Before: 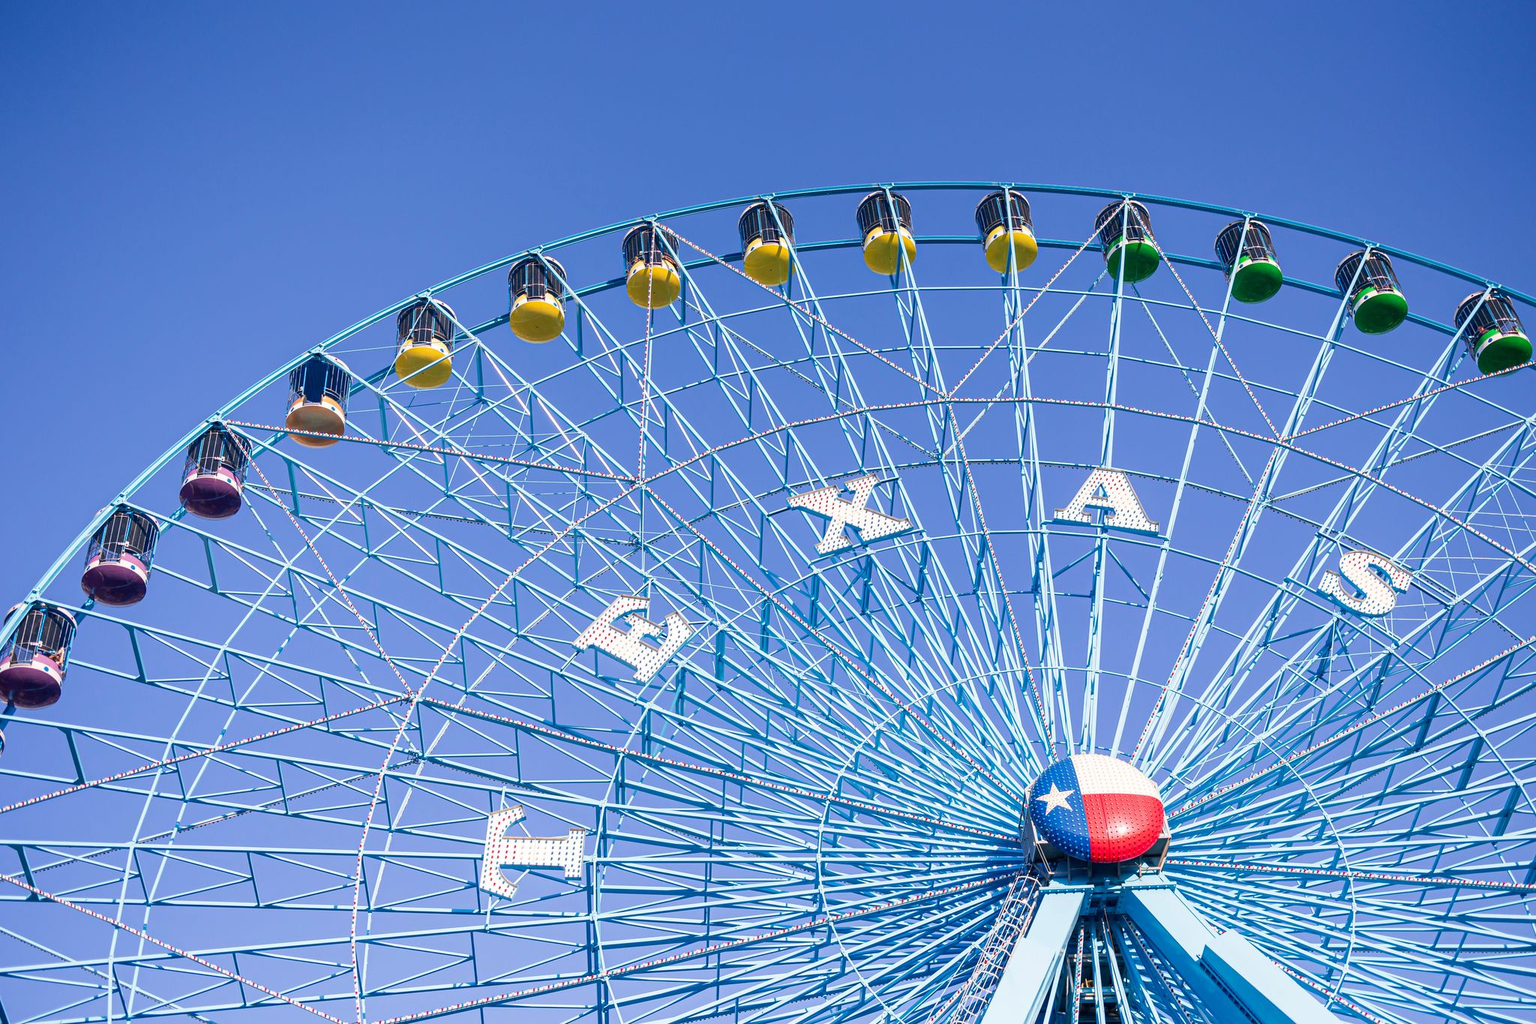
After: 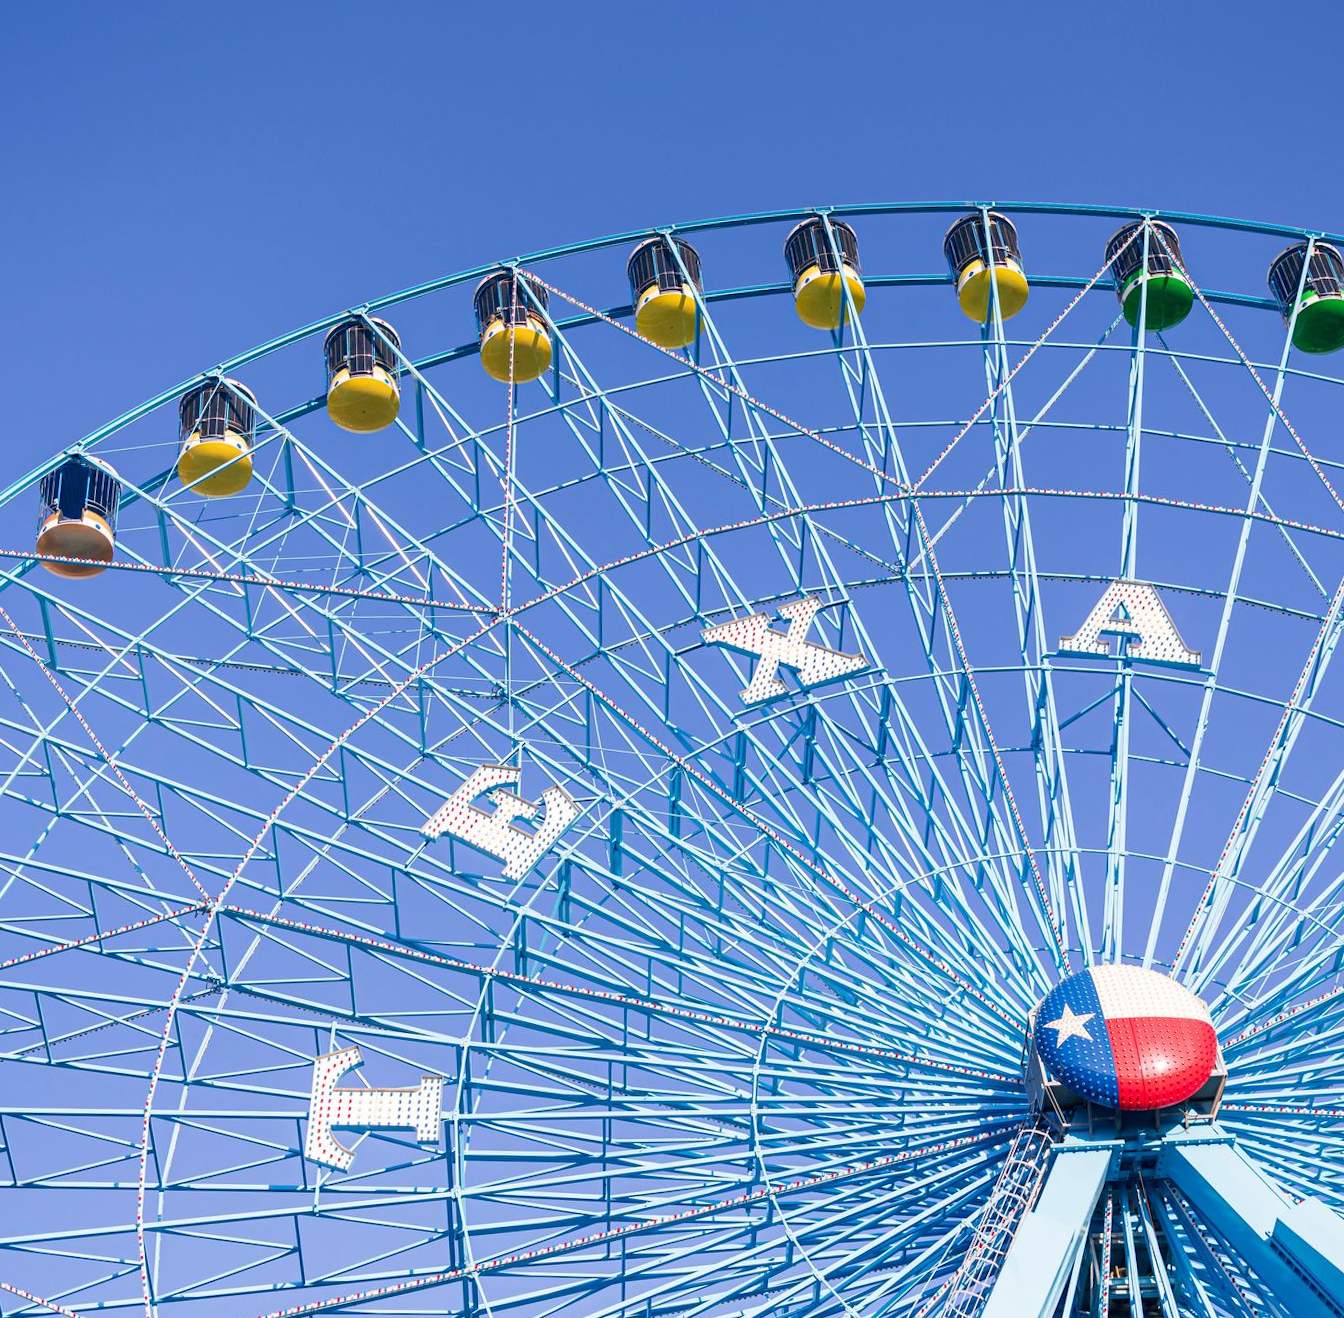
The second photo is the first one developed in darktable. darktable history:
rotate and perspective: rotation -1.32°, lens shift (horizontal) -0.031, crop left 0.015, crop right 0.985, crop top 0.047, crop bottom 0.982
crop and rotate: left 15.754%, right 17.579%
